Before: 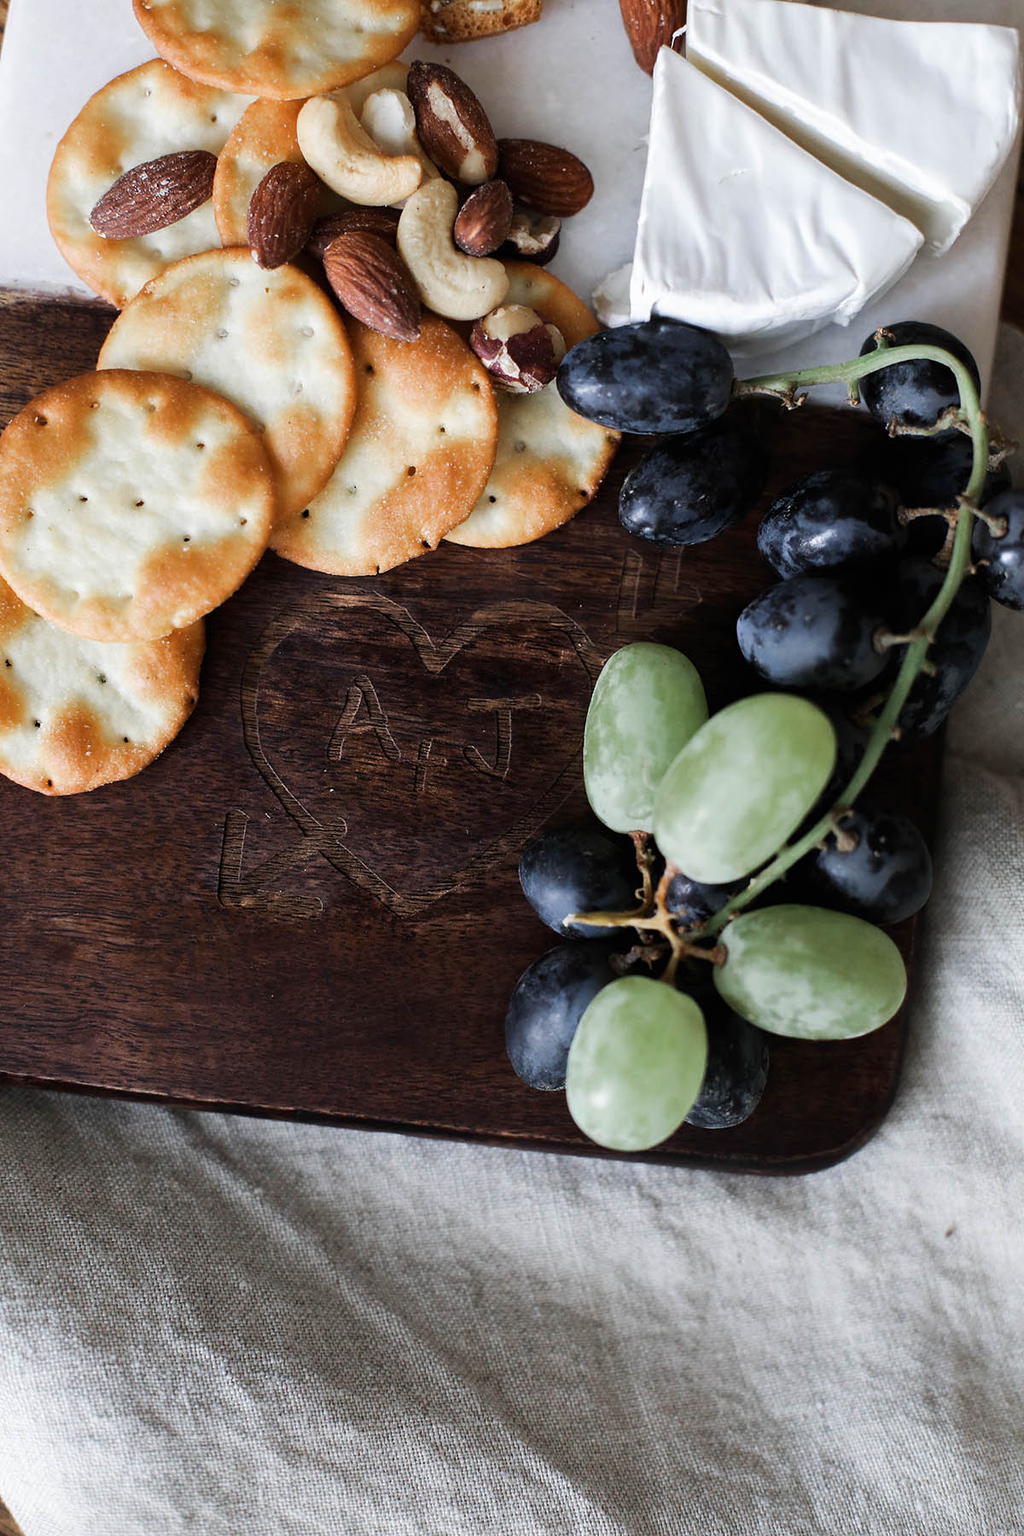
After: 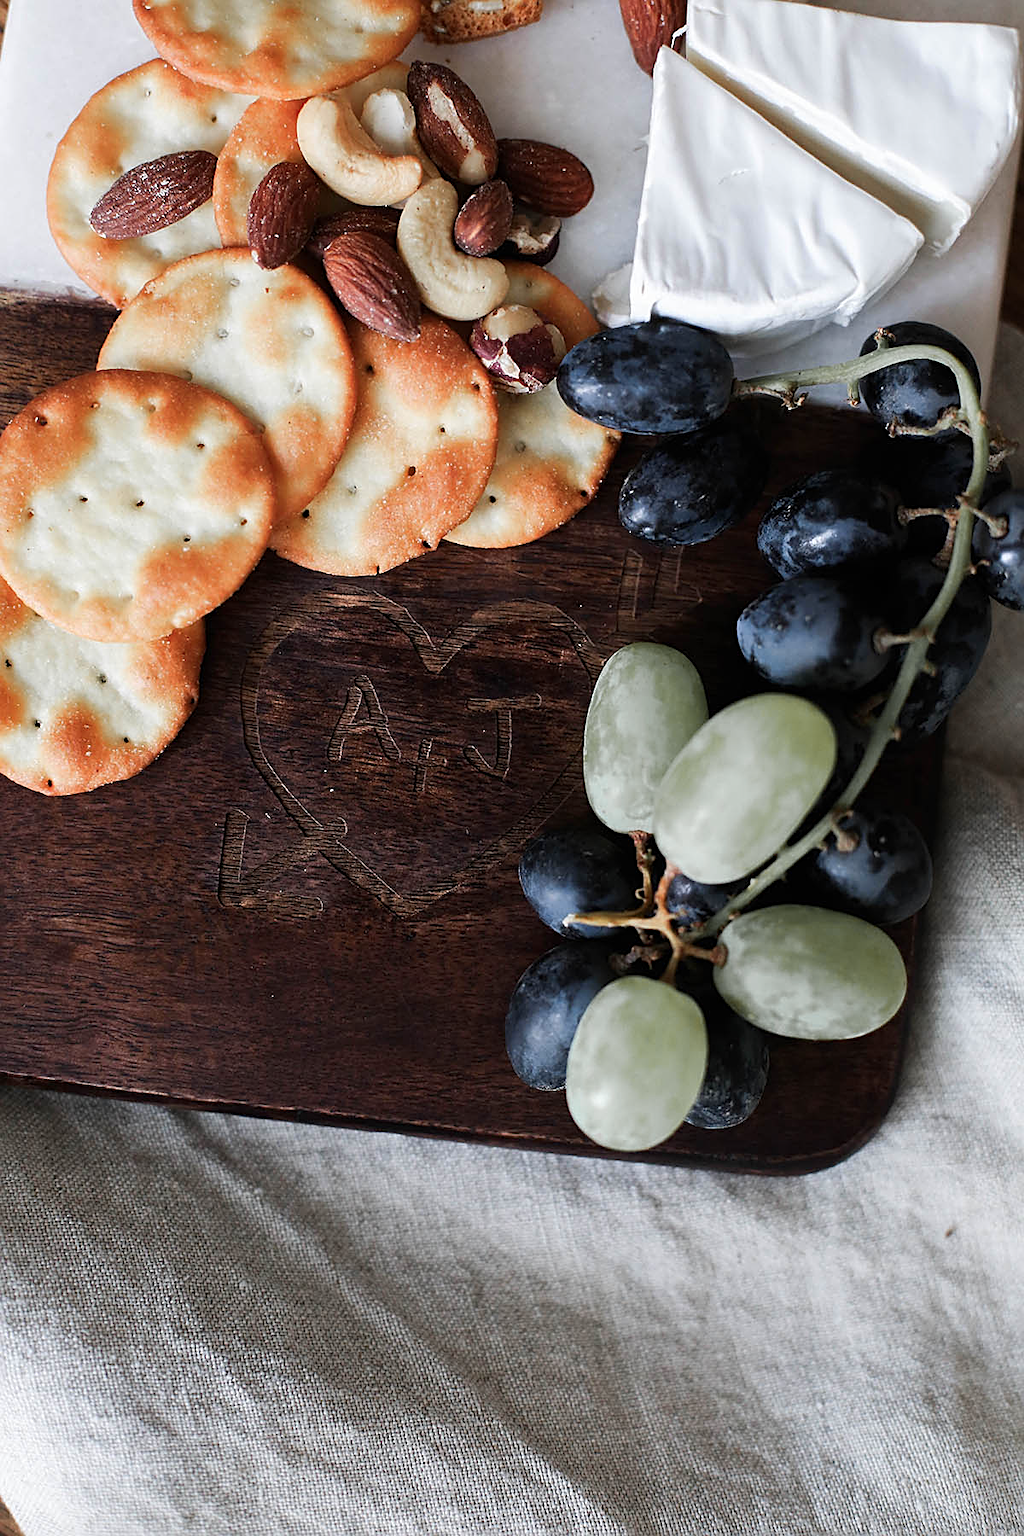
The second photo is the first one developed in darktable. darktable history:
color zones: curves: ch1 [(0.29, 0.492) (0.373, 0.185) (0.509, 0.481)]; ch2 [(0.25, 0.462) (0.749, 0.457)]
sharpen: on, module defaults
